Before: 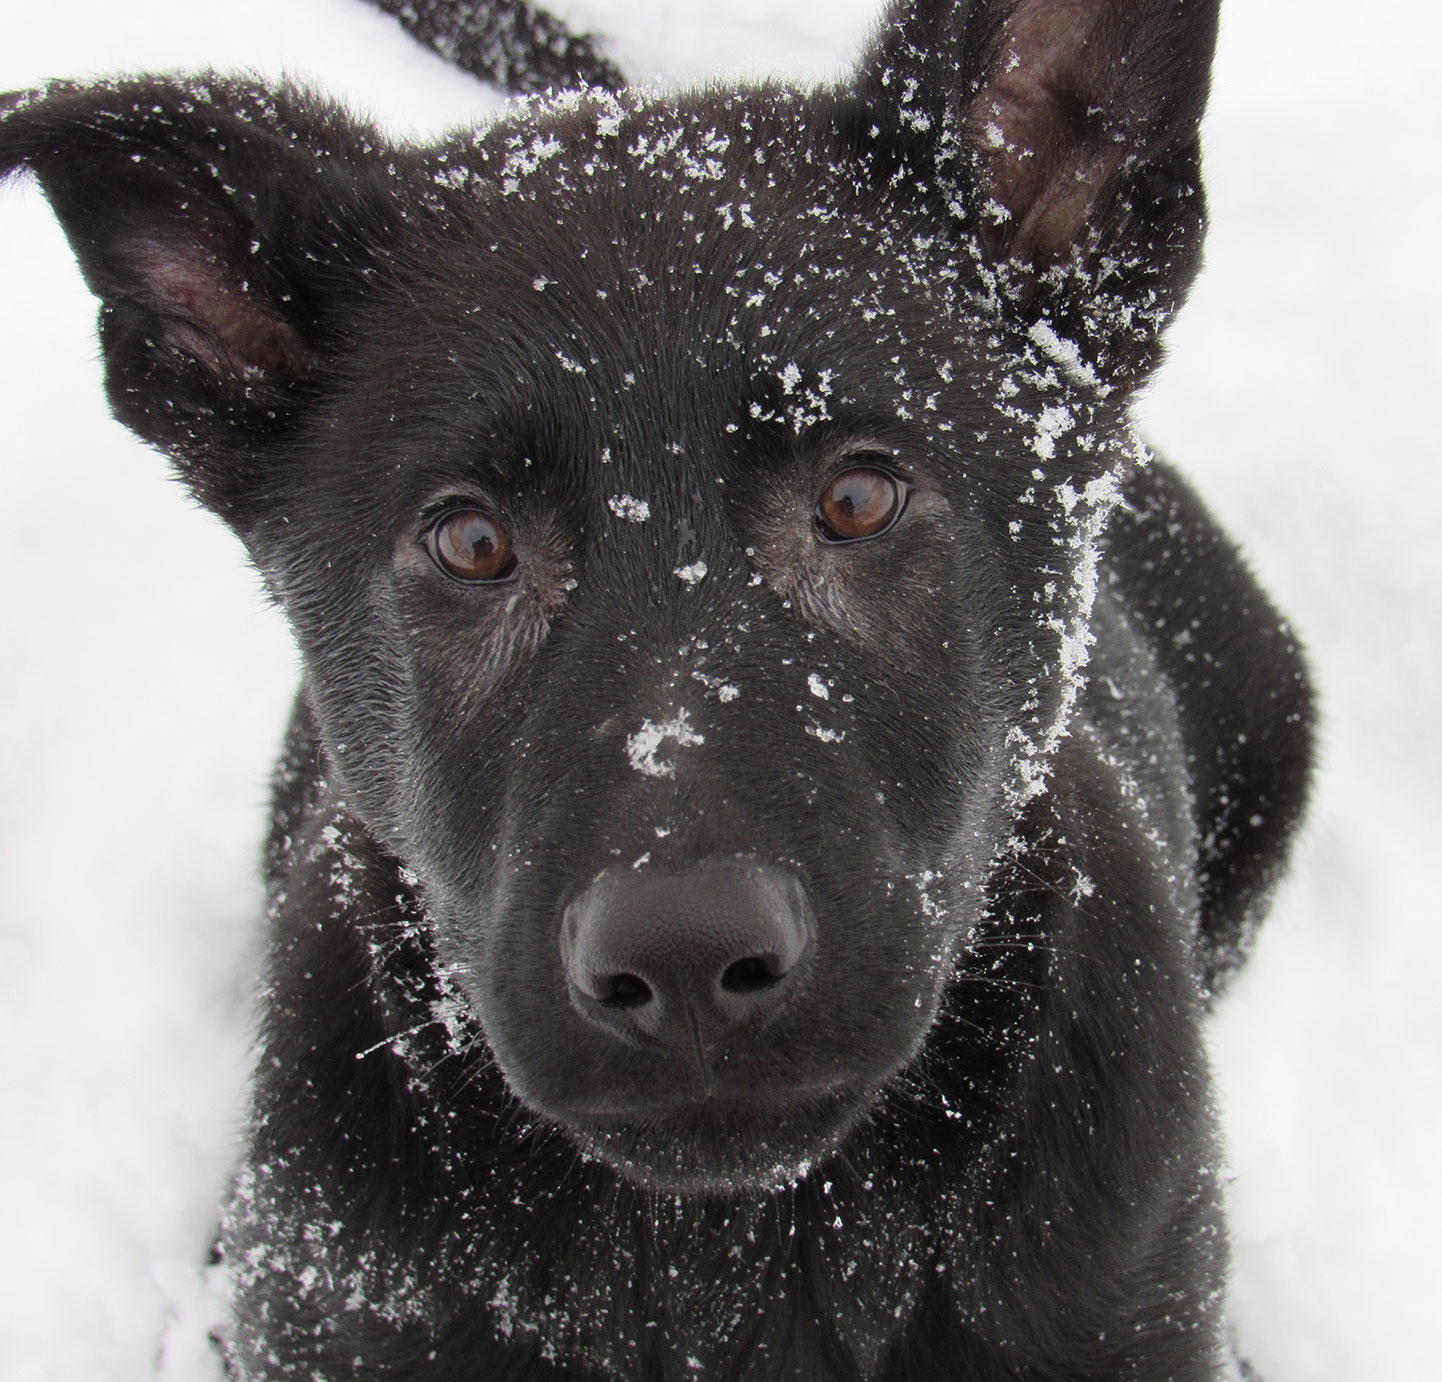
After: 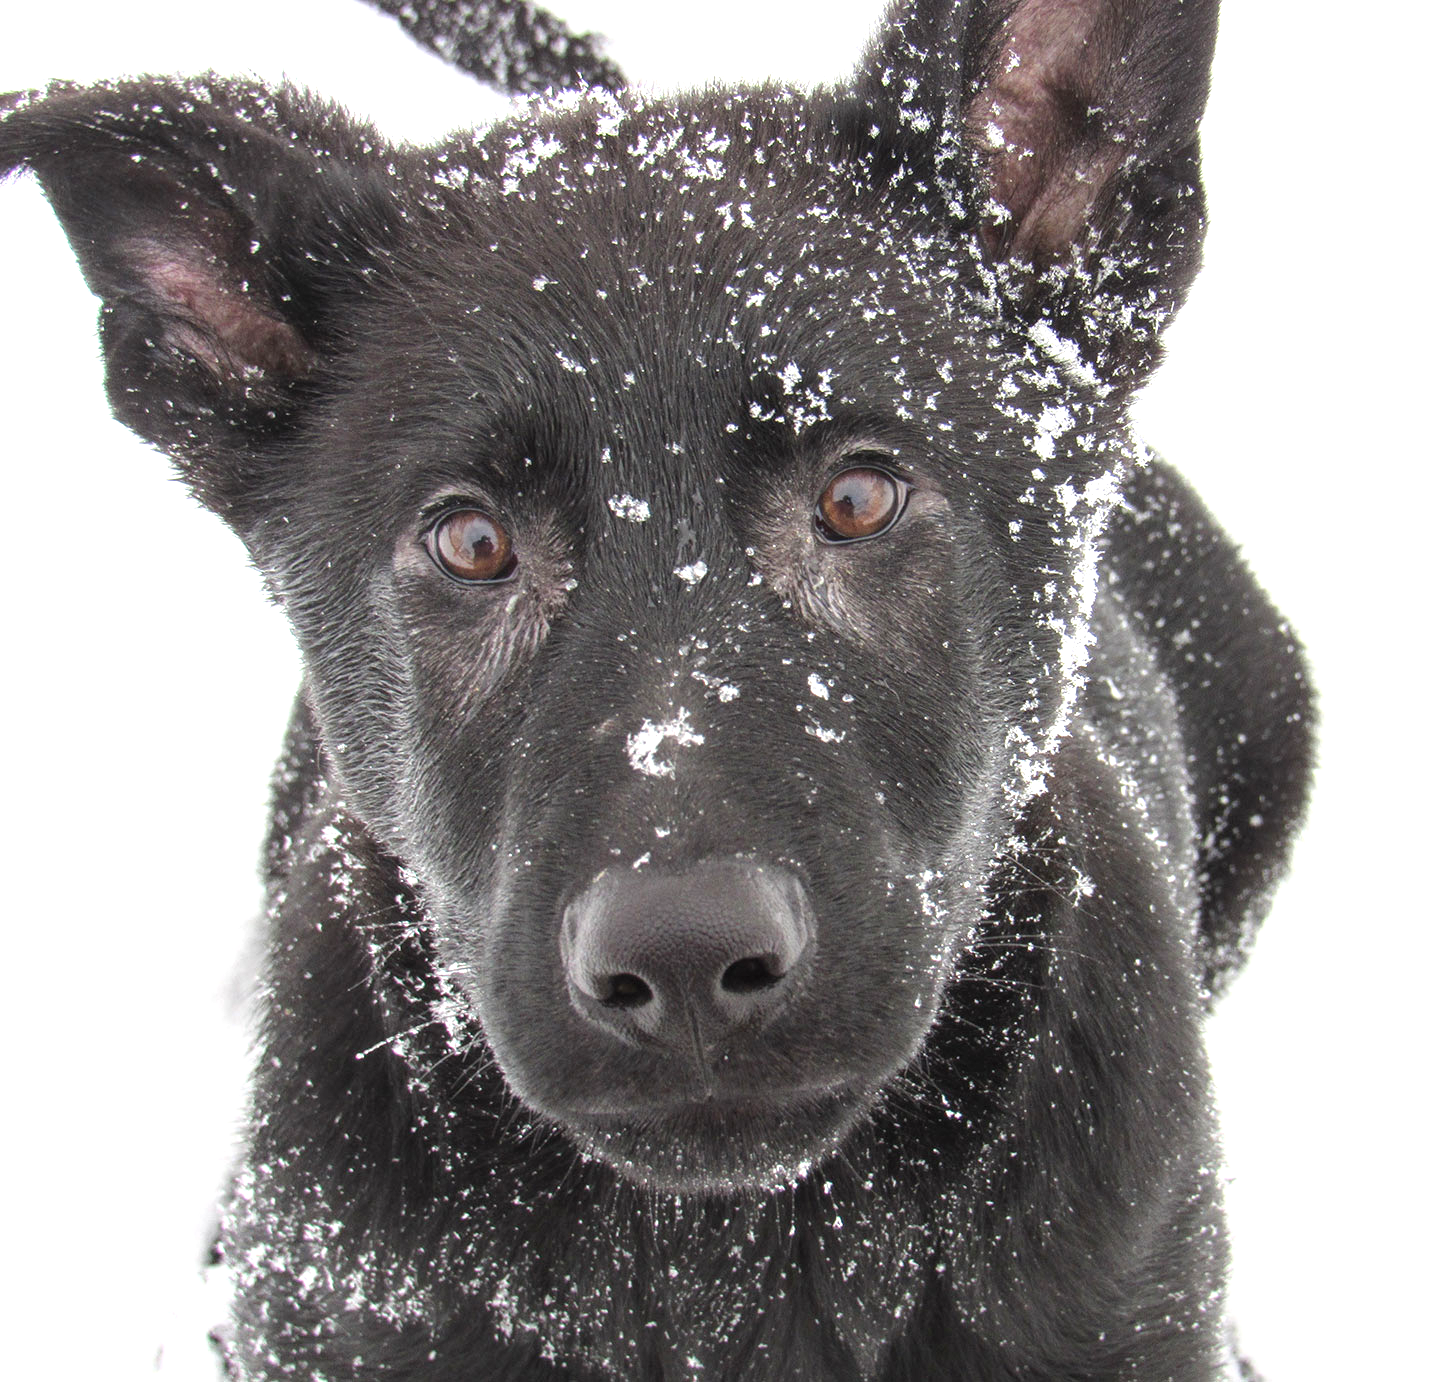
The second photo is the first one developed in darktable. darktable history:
base curve: curves: ch0 [(0, 0) (0.297, 0.298) (1, 1)], preserve colors none
tone equalizer: on, module defaults
local contrast: on, module defaults
exposure: exposure 0.785 EV, compensate highlight preservation false
